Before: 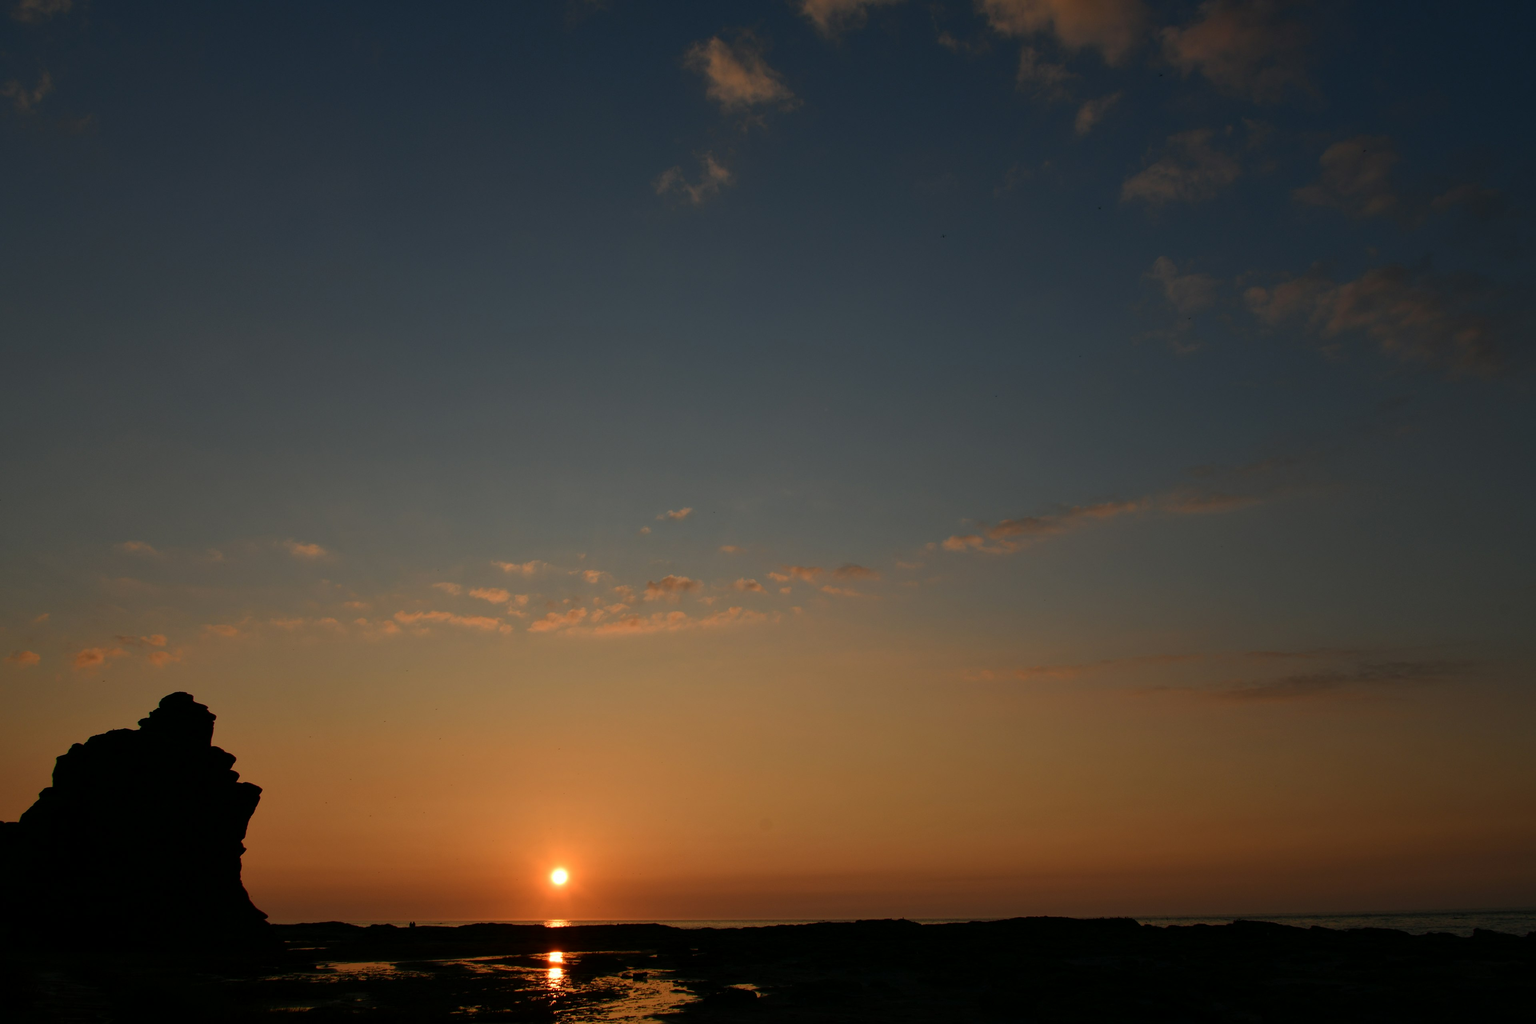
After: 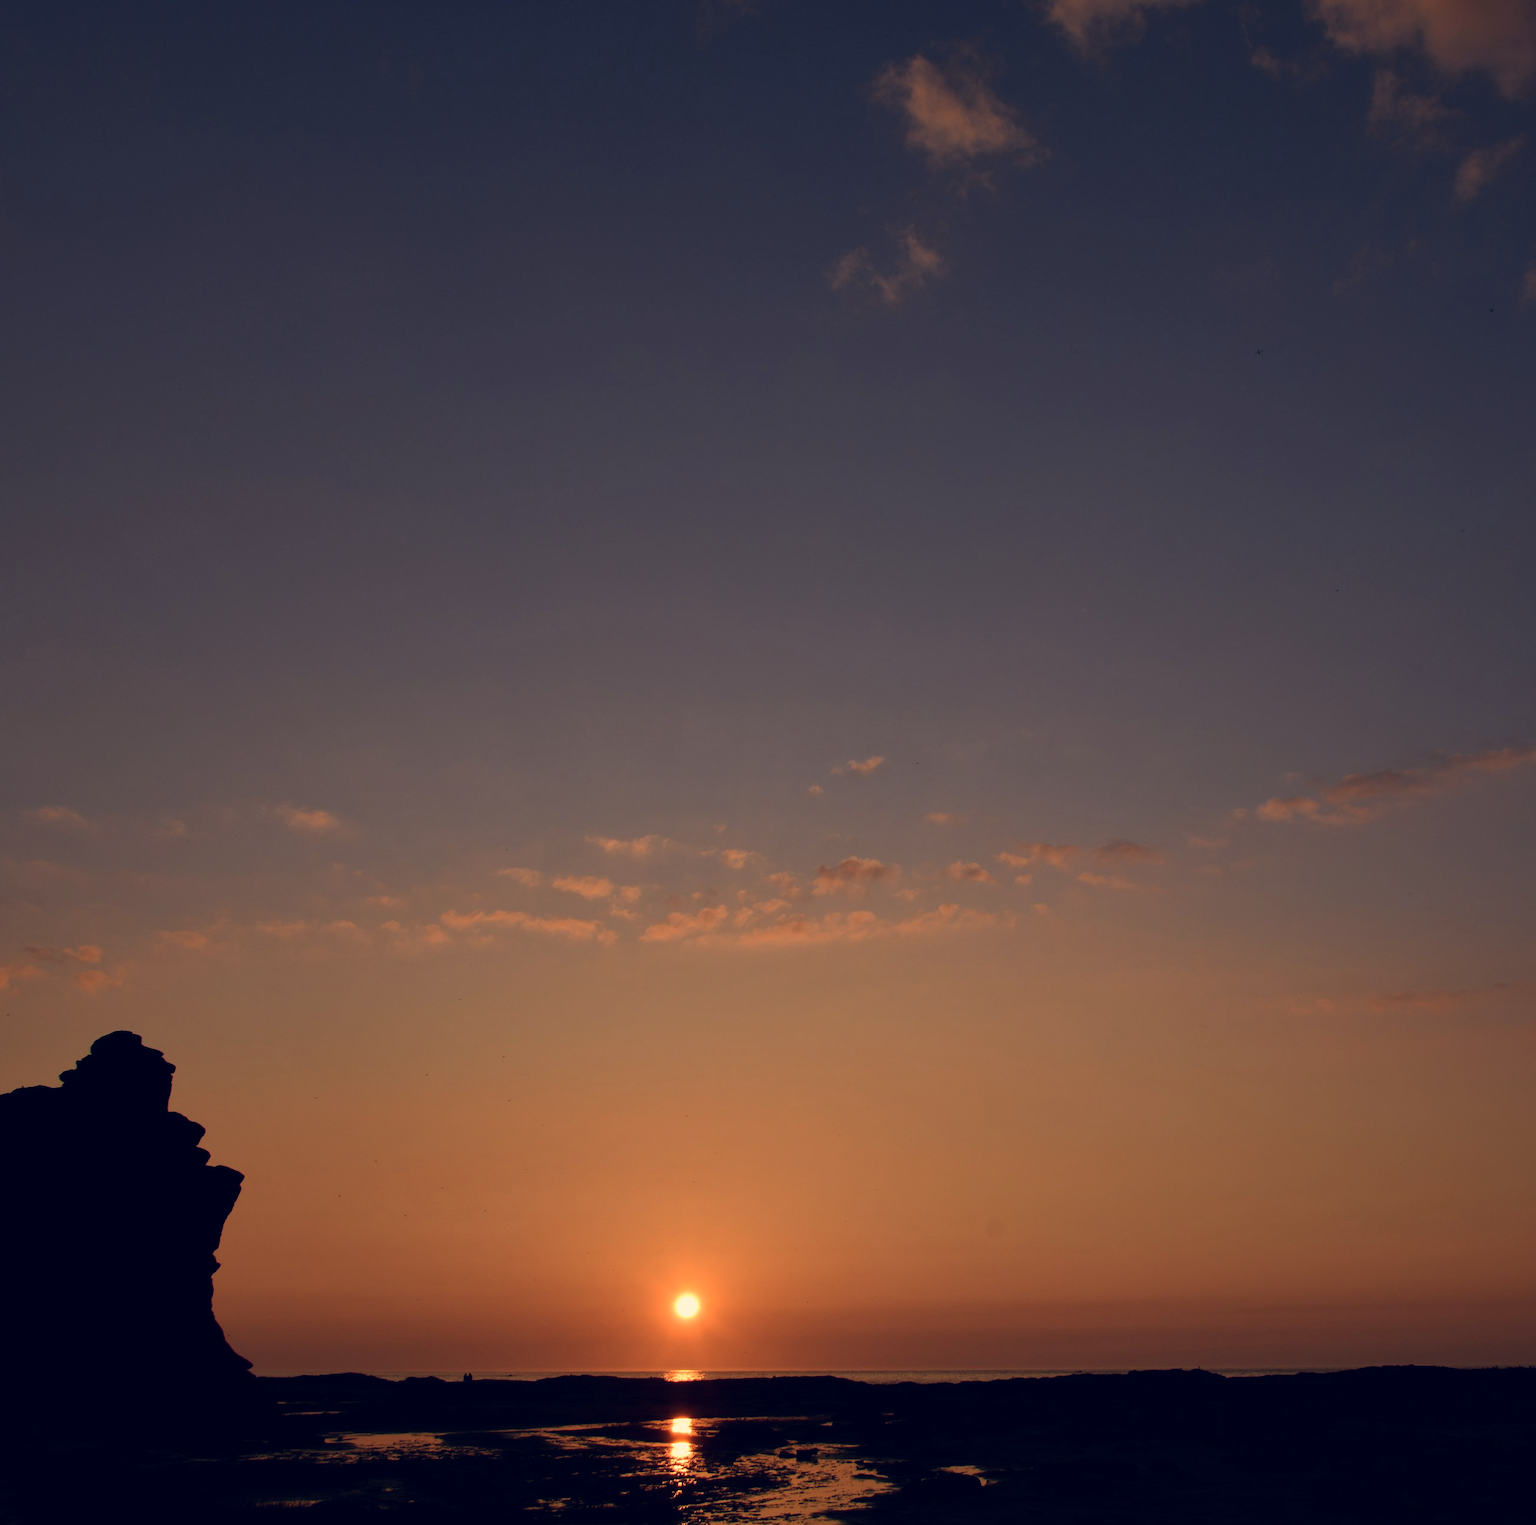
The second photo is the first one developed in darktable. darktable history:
color correction: highlights a* 19.62, highlights b* 27.87, shadows a* 3.47, shadows b* -16.84, saturation 0.763
crop and rotate: left 6.407%, right 26.44%
